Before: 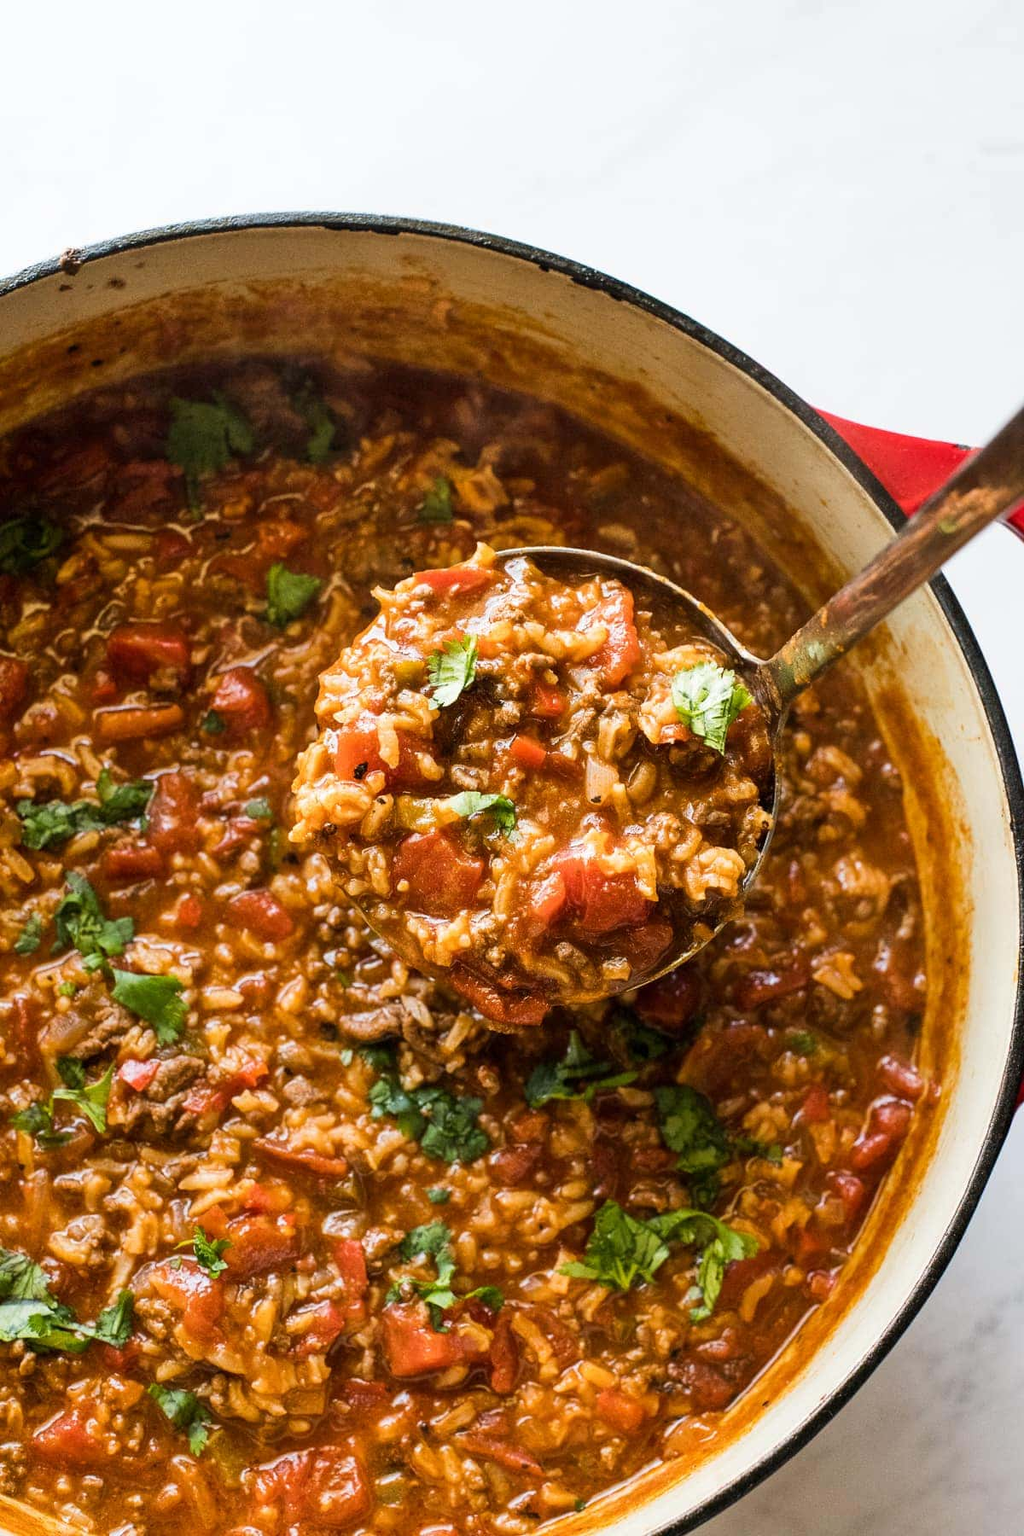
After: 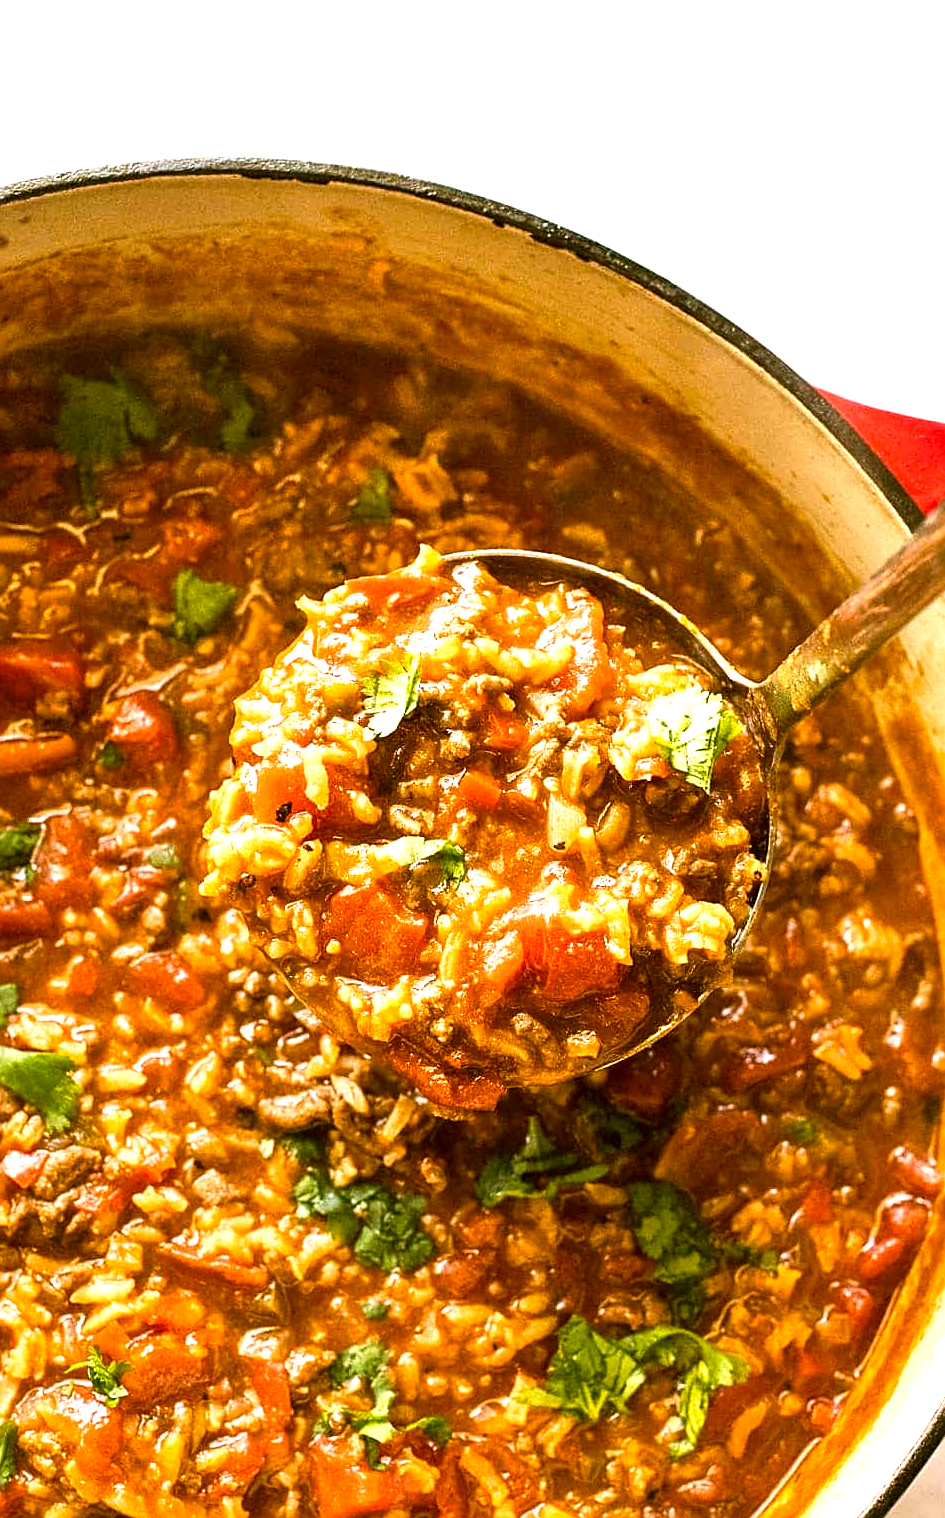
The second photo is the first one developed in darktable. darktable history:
color correction: highlights a* 8.48, highlights b* 15.29, shadows a* -0.616, shadows b* 25.89
exposure: exposure 0.913 EV, compensate exposure bias true, compensate highlight preservation false
sharpen: on, module defaults
crop: left 11.66%, top 5.088%, right 9.553%, bottom 10.532%
